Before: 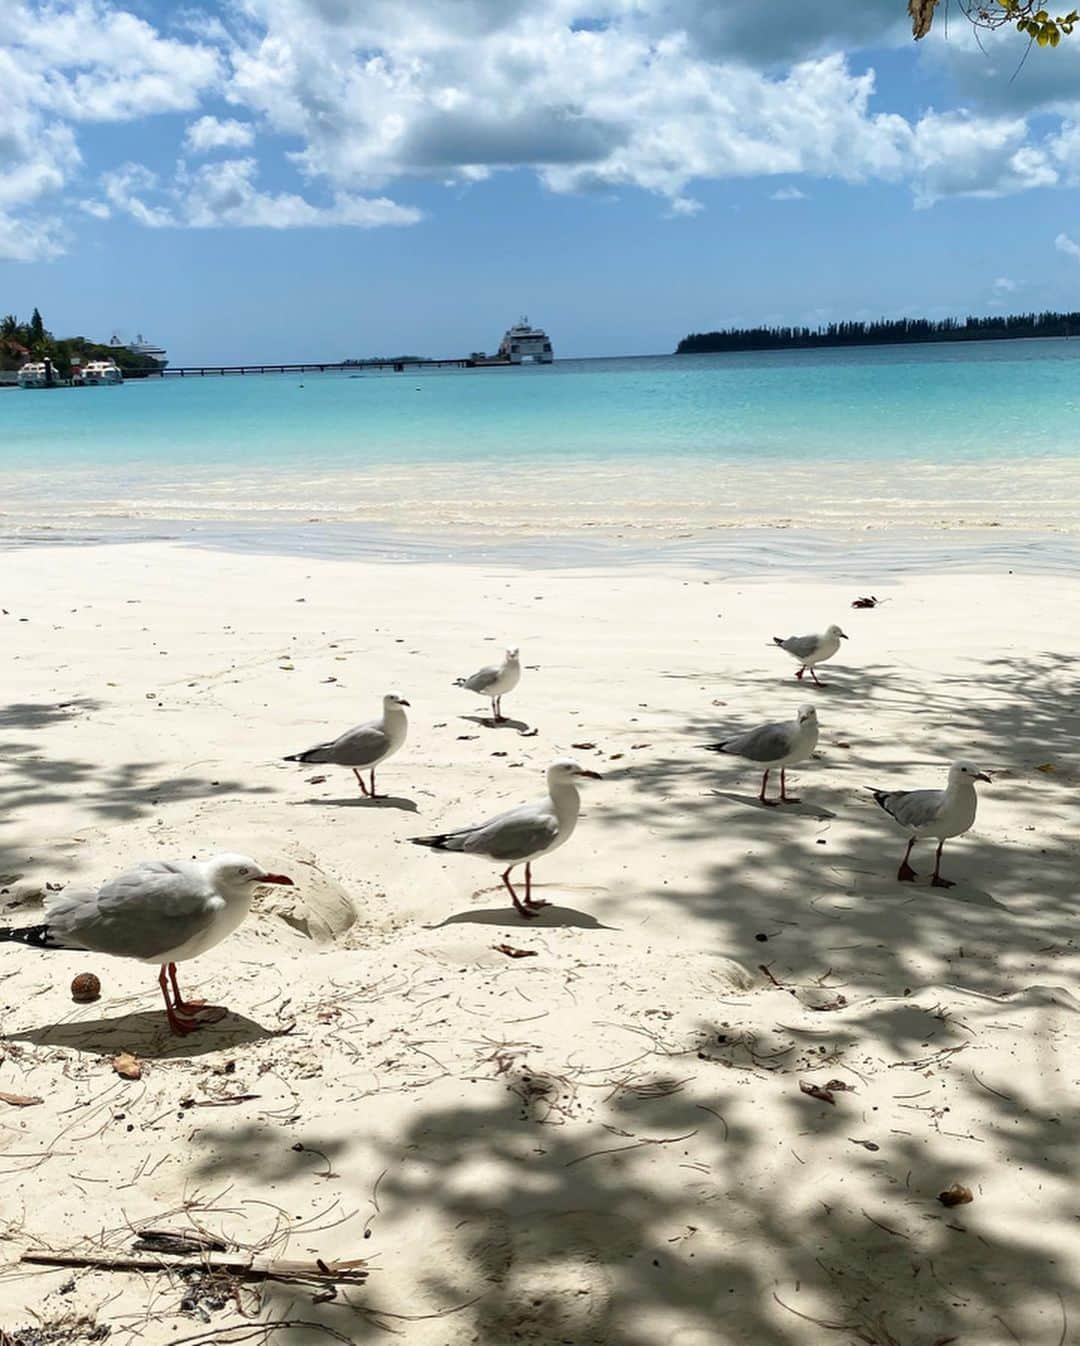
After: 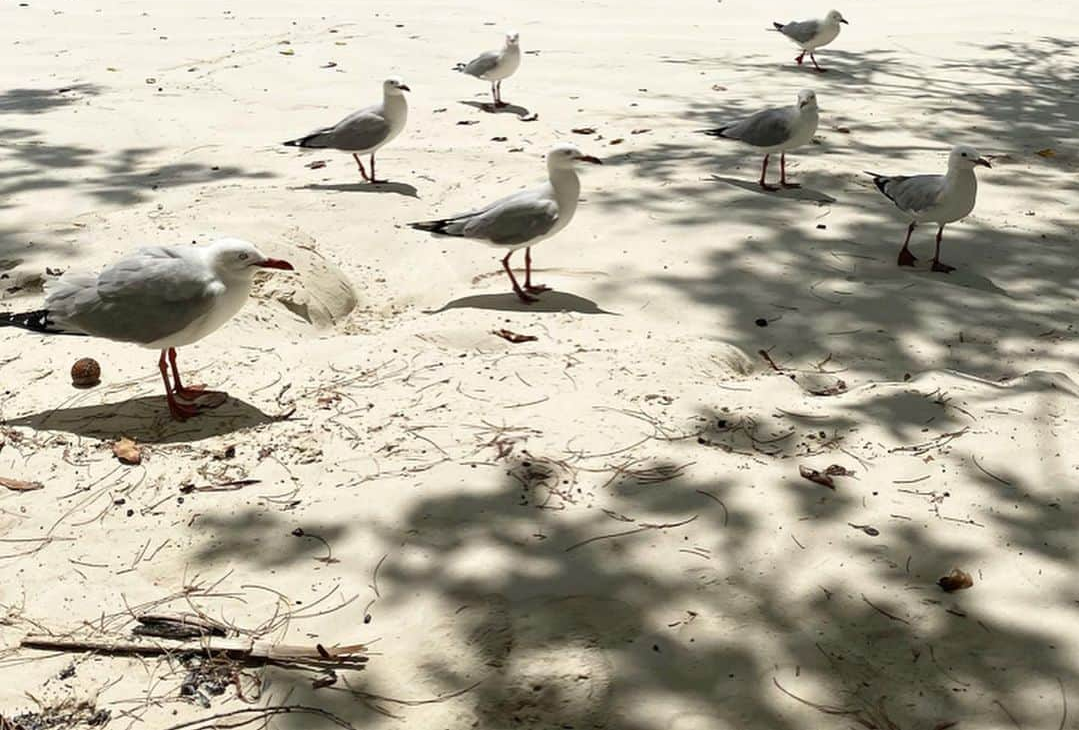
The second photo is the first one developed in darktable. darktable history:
crop and rotate: top 45.734%, right 0.028%
